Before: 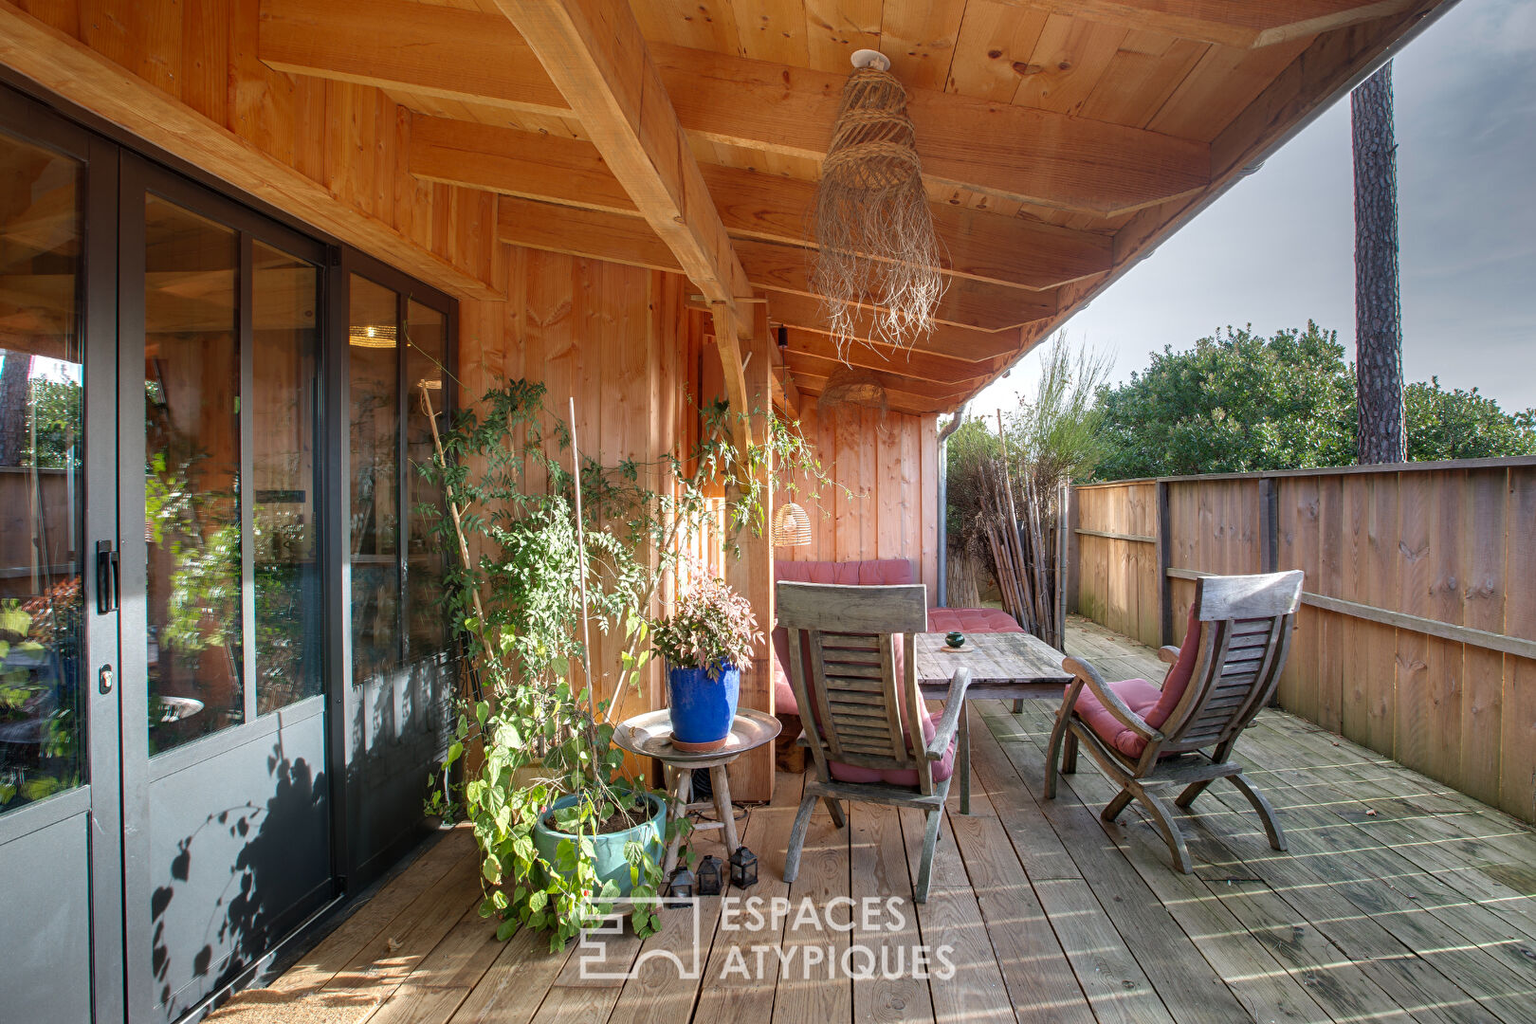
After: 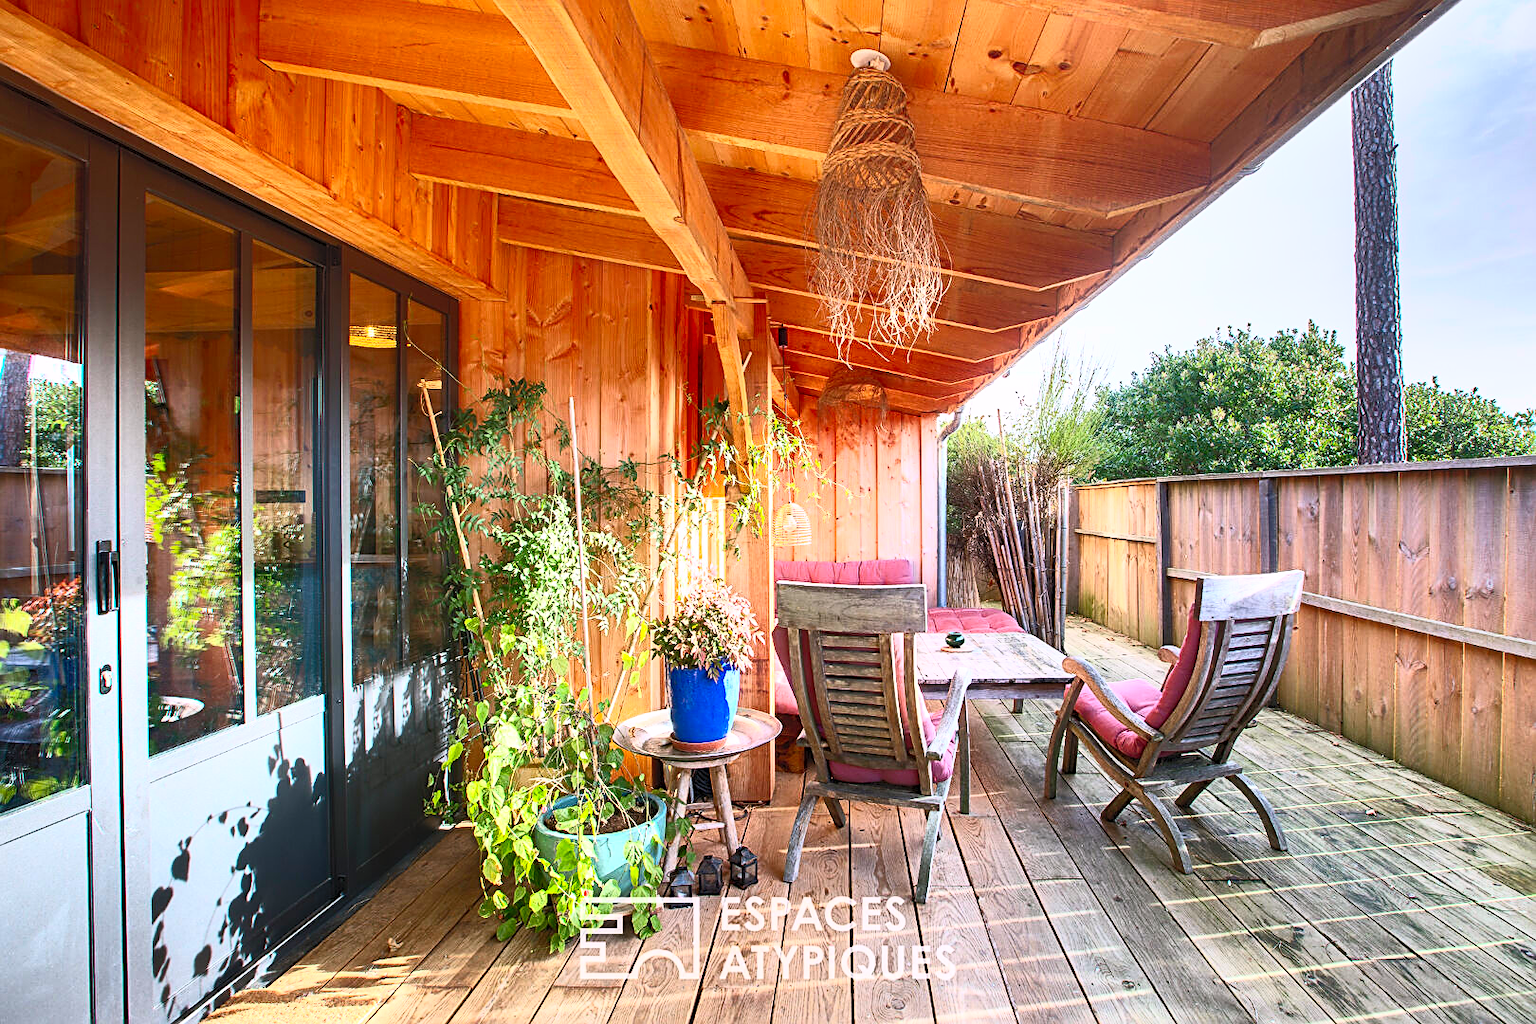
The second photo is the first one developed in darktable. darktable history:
color correction: highlights a* 1.53, highlights b* -1.82, saturation 2.45
sharpen: on, module defaults
contrast brightness saturation: contrast 0.554, brightness 0.575, saturation -0.329
